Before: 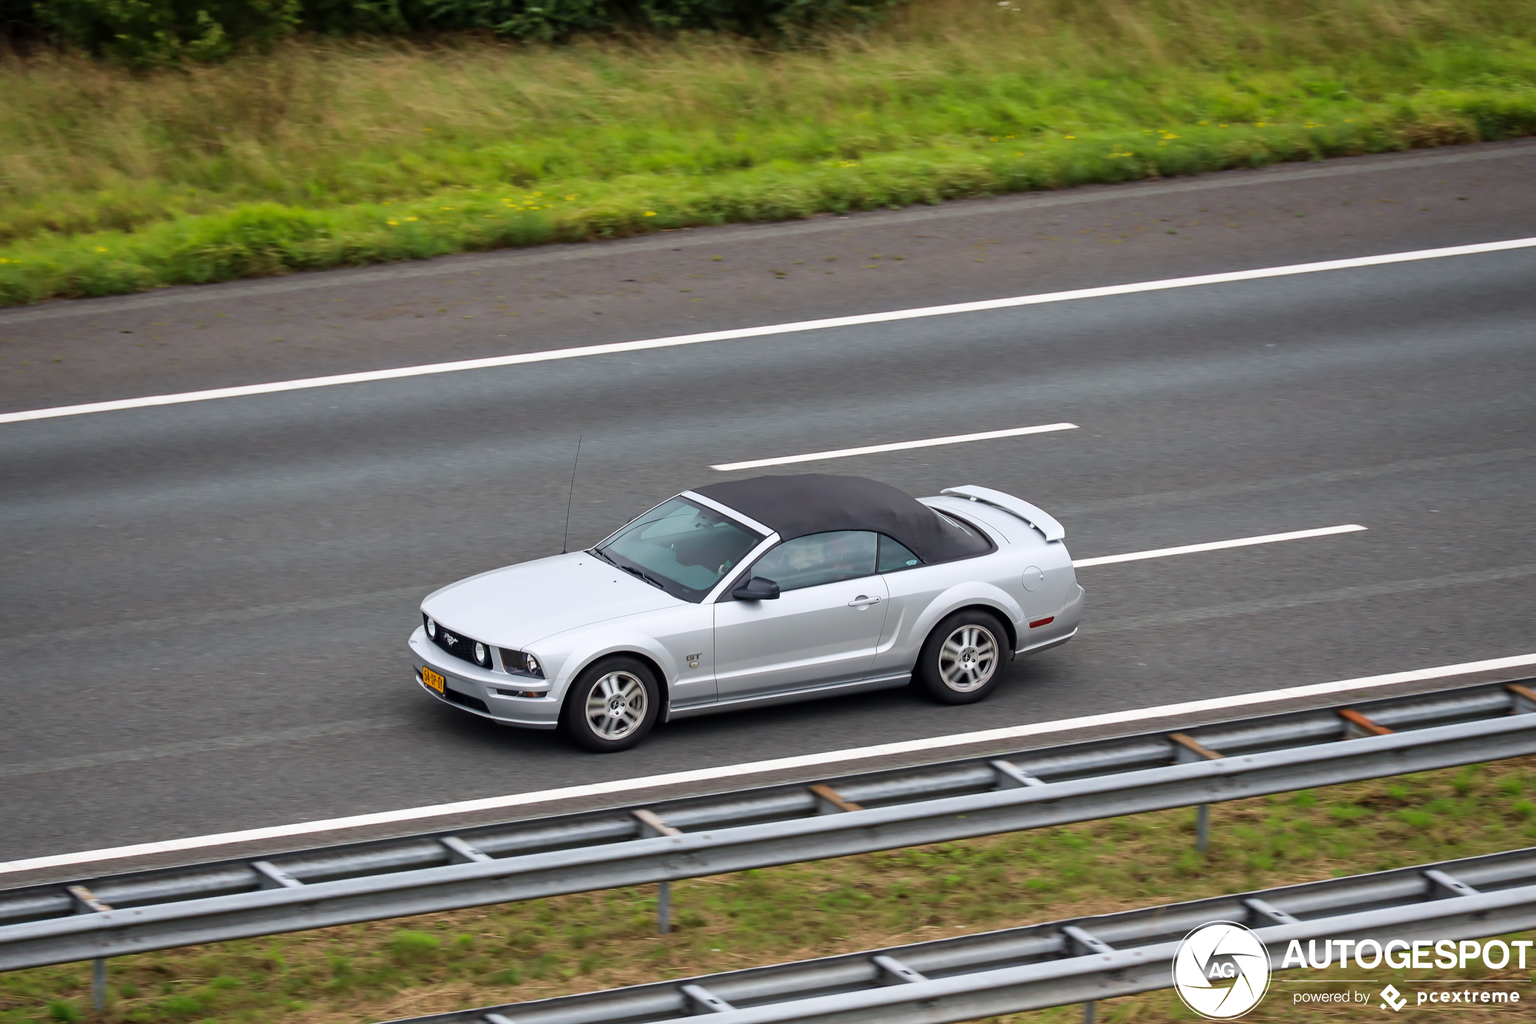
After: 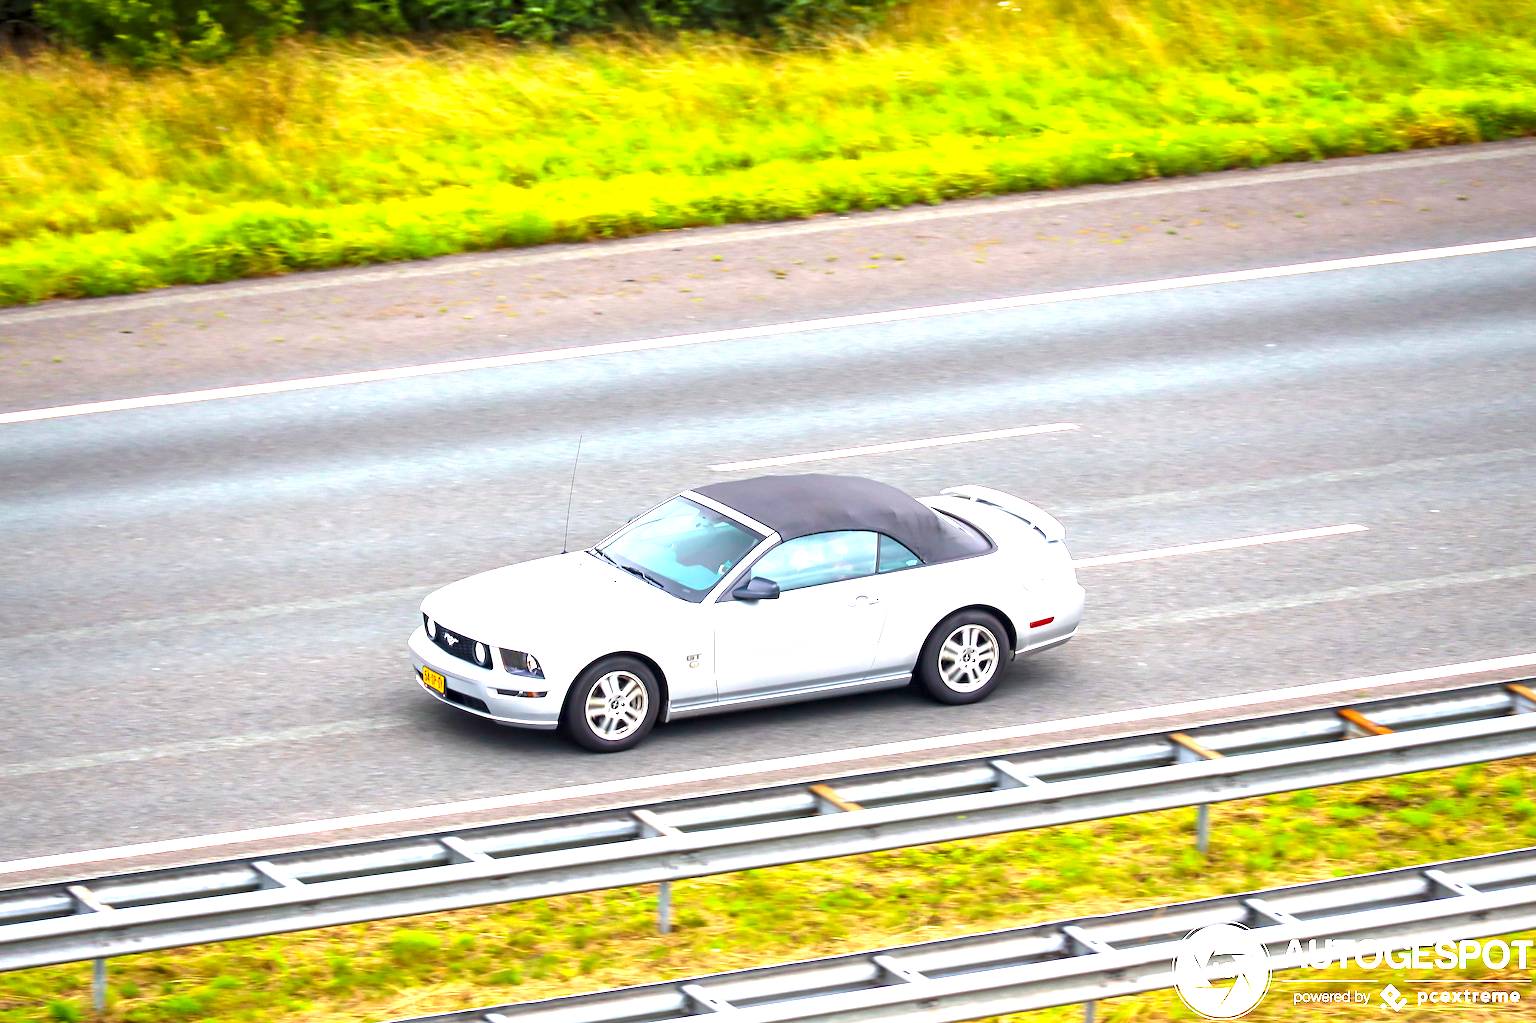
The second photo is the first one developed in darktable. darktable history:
exposure: black level correction 0, exposure 1.997 EV, compensate highlight preservation false
color balance rgb: linear chroma grading › global chroma 13.253%, perceptual saturation grading › global saturation 19.784%, global vibrance 20%
local contrast: highlights 104%, shadows 99%, detail 120%, midtone range 0.2
